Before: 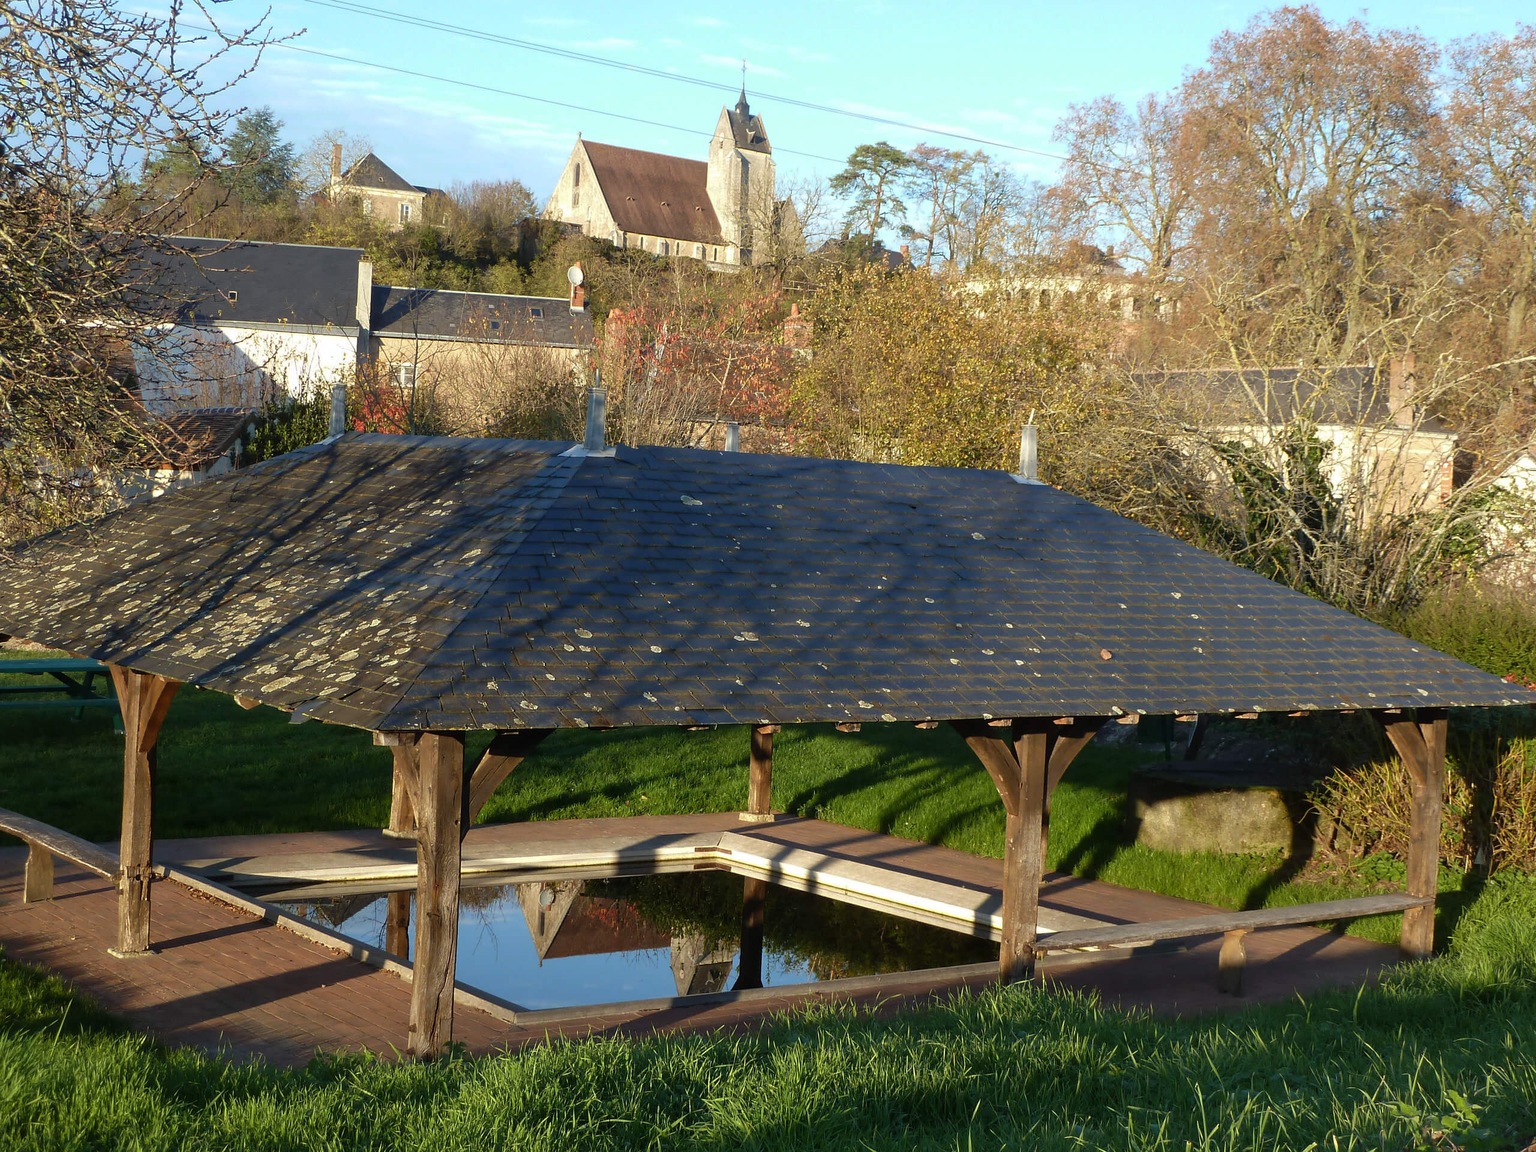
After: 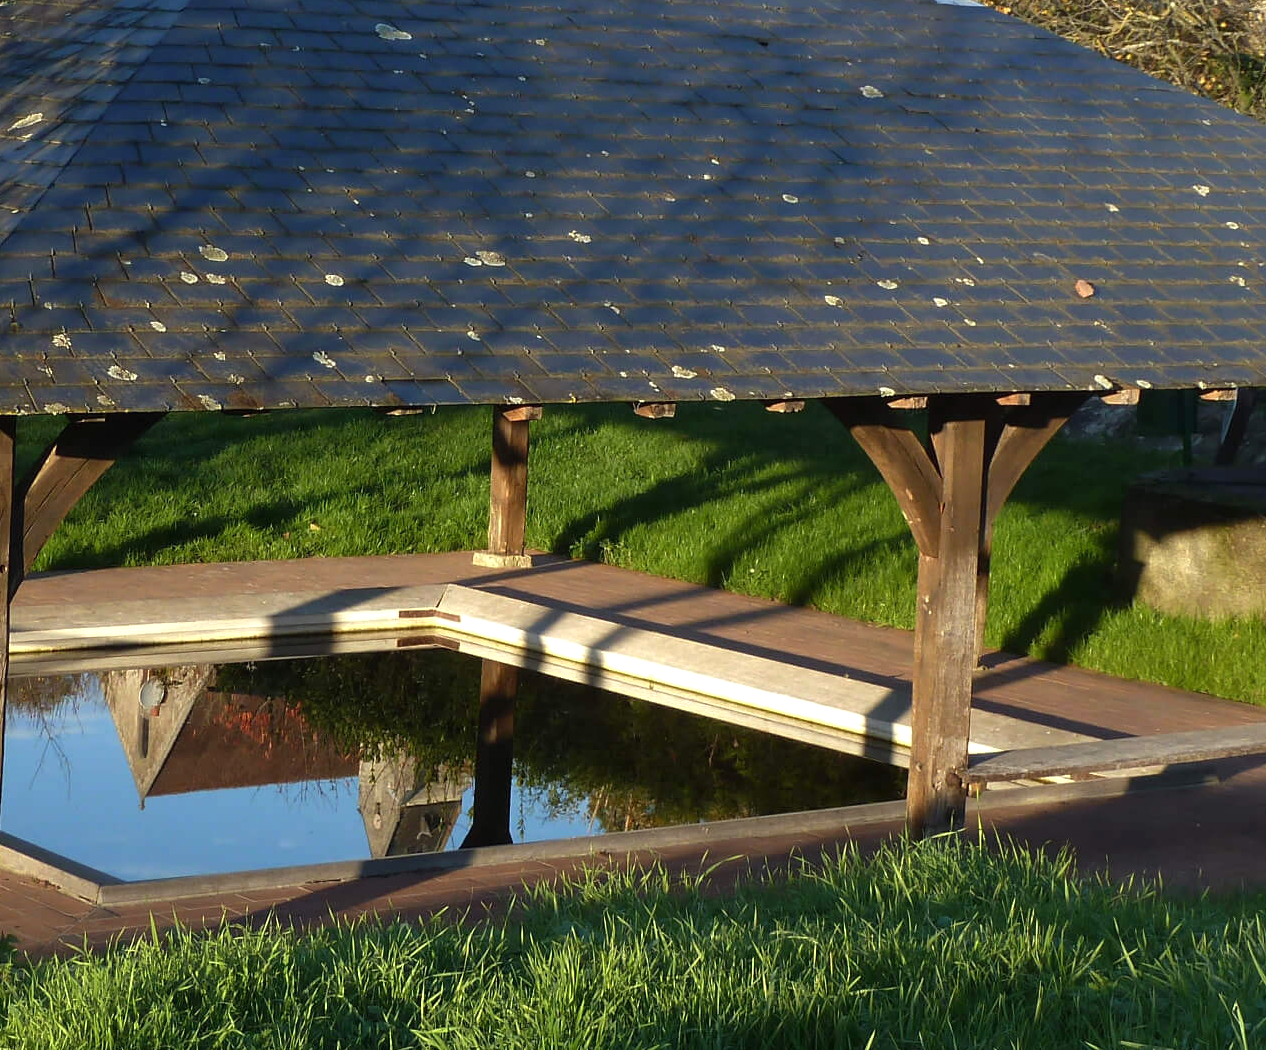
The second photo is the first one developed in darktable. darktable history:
crop: left 29.672%, top 41.786%, right 20.851%, bottom 3.487%
white balance: emerald 1
exposure: black level correction 0, exposure 0.3 EV, compensate highlight preservation false
